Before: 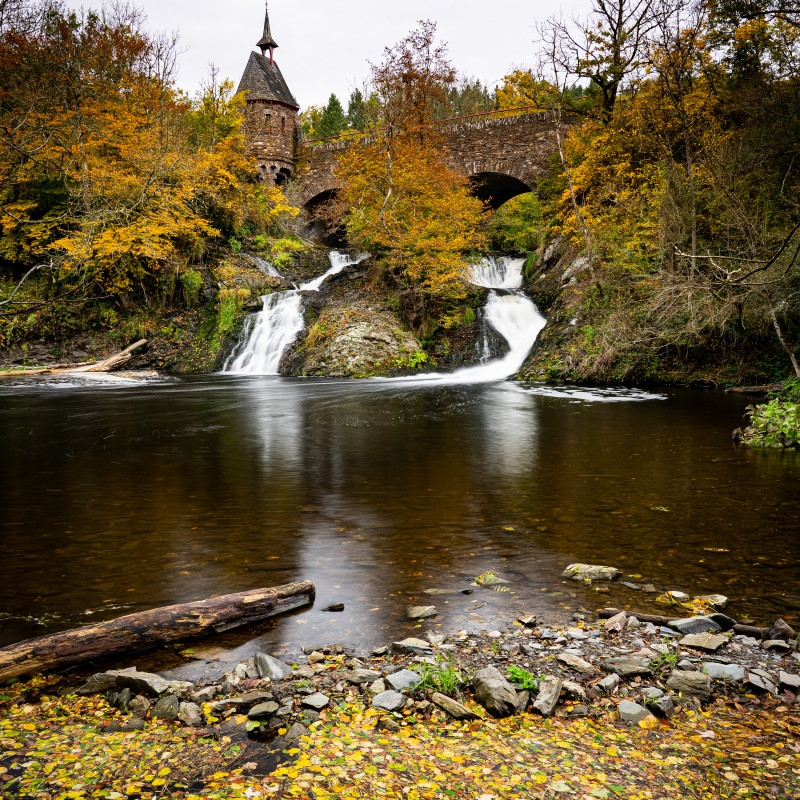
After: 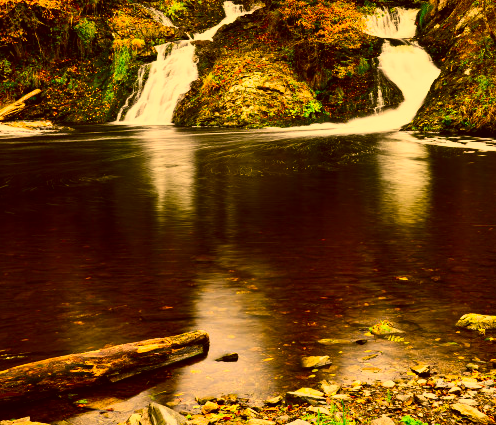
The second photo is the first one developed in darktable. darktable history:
color correction: highlights a* 10.44, highlights b* 30.04, shadows a* 2.73, shadows b* 17.51, saturation 1.72
crop: left 13.312%, top 31.28%, right 24.627%, bottom 15.582%
contrast brightness saturation: contrast 0.28
